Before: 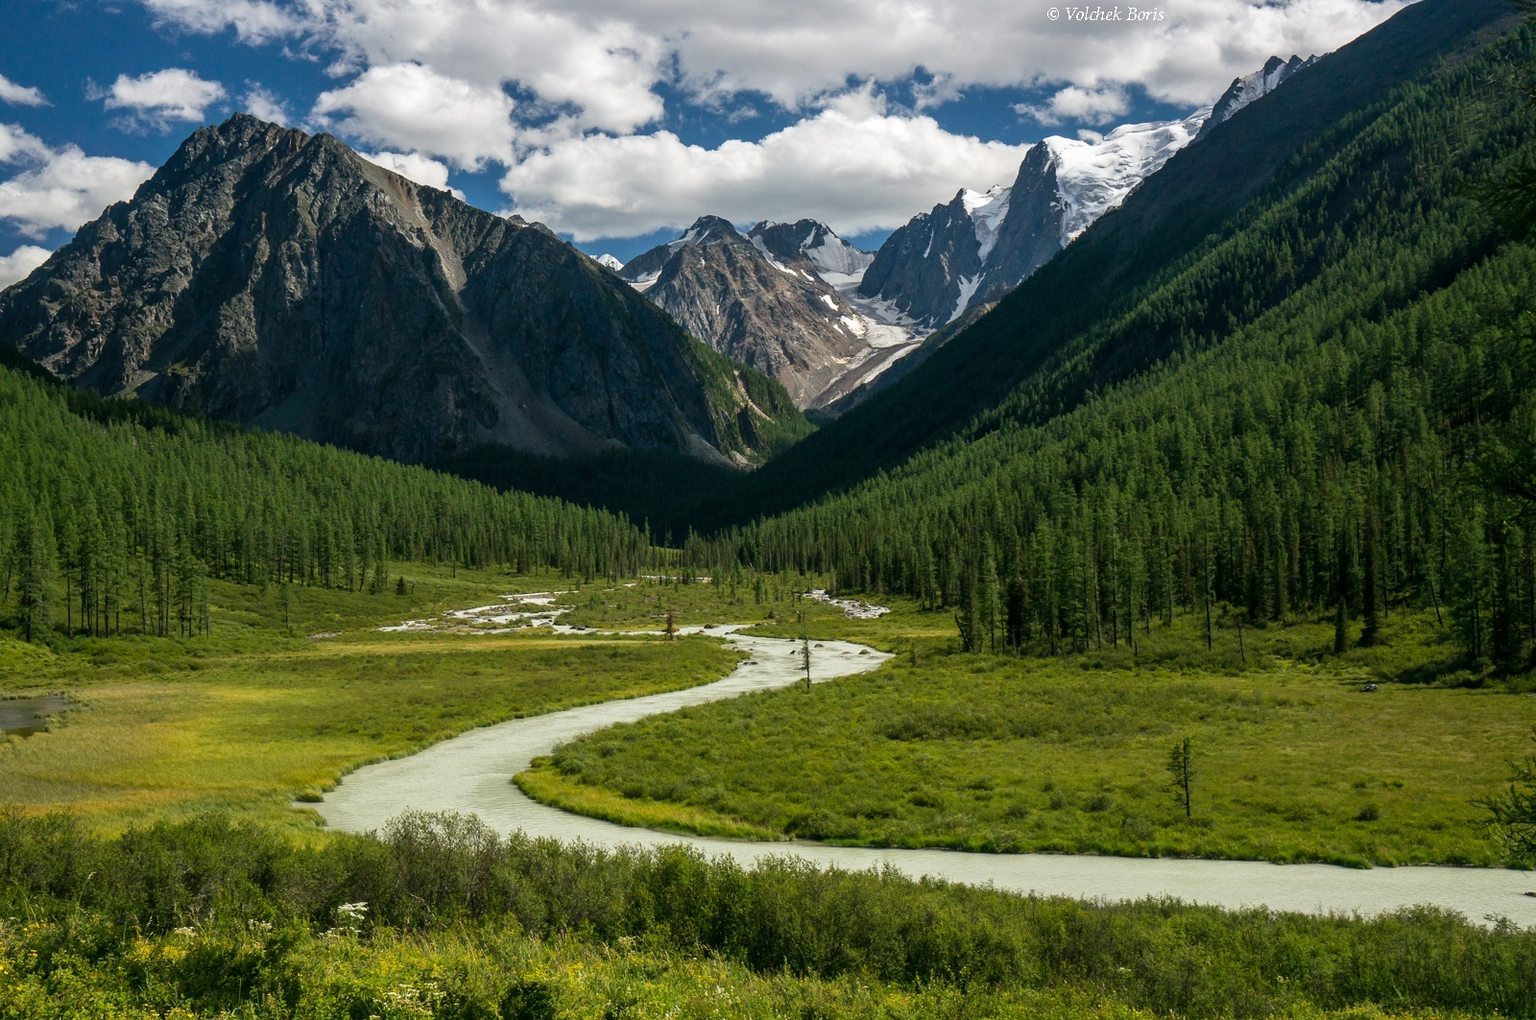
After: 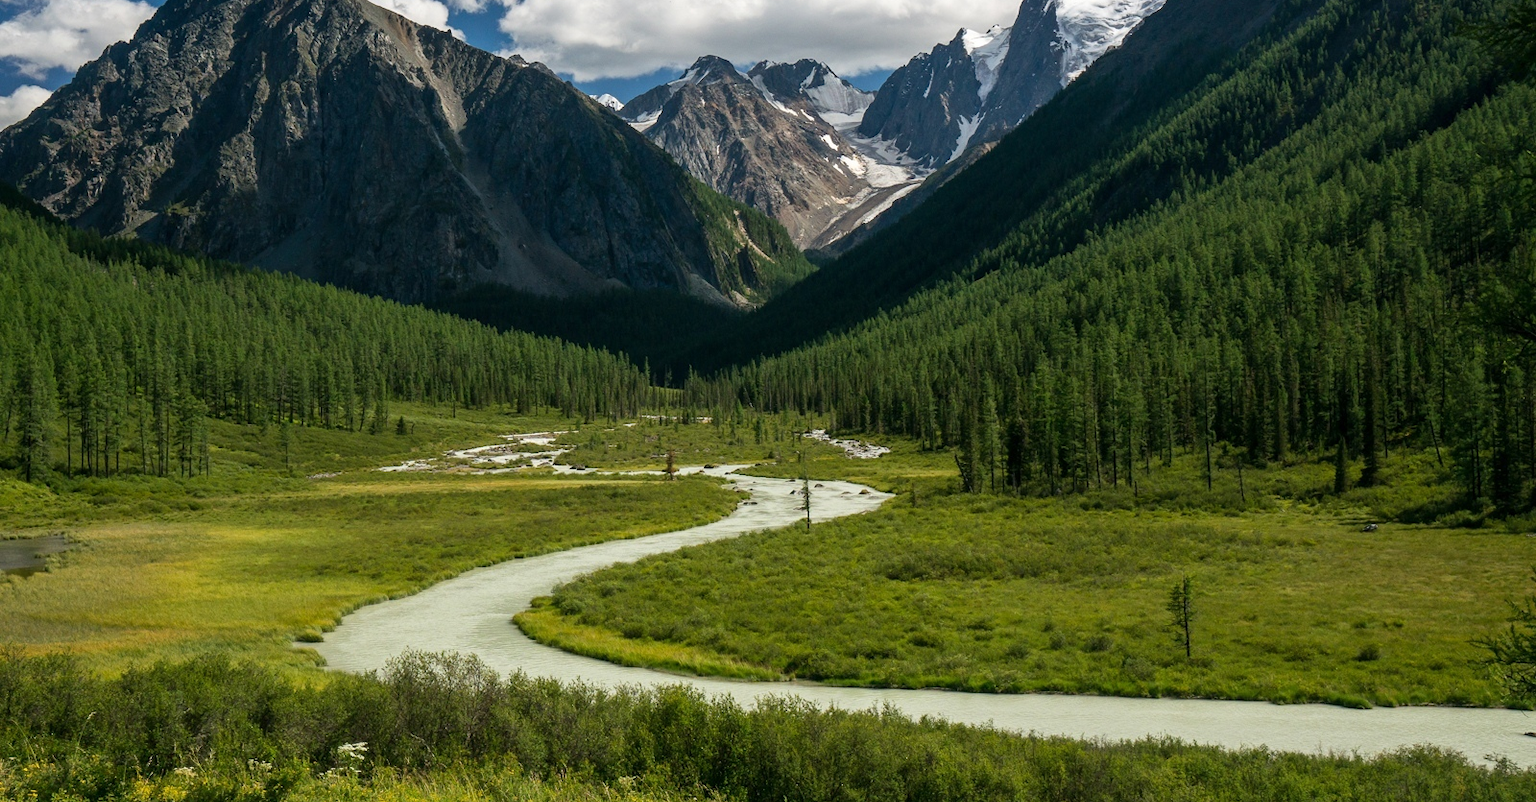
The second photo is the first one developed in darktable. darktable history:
crop and rotate: top 15.828%, bottom 5.465%
